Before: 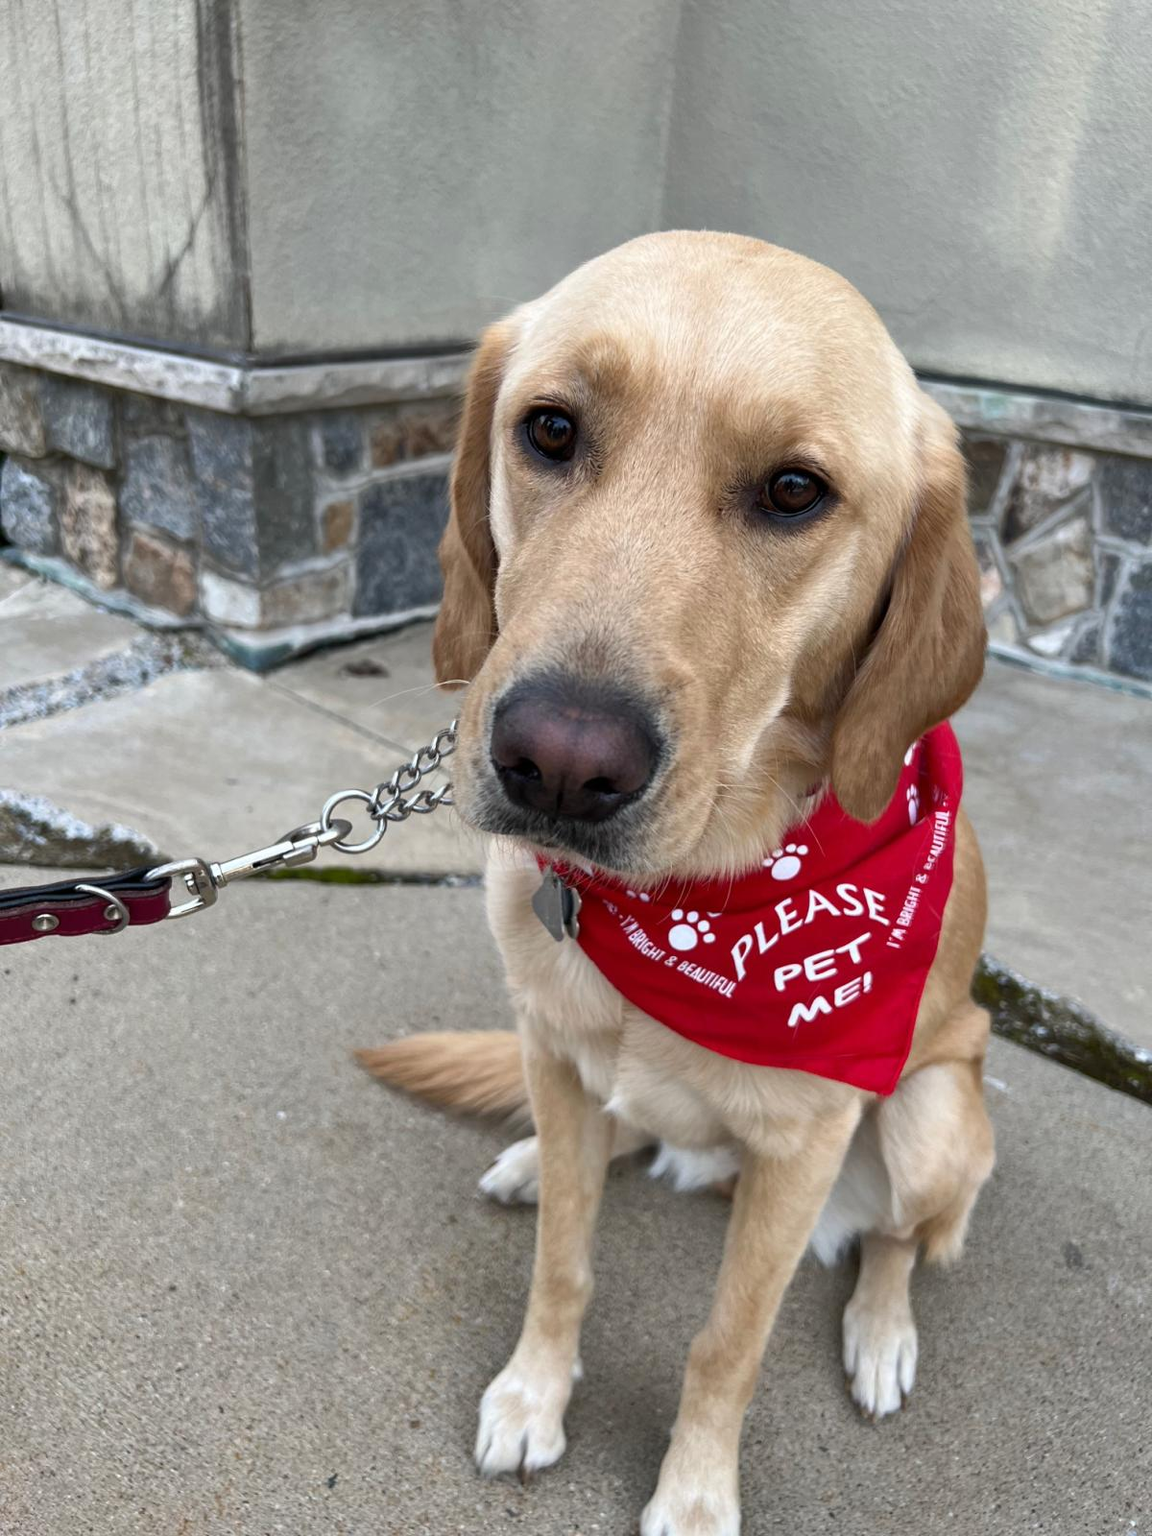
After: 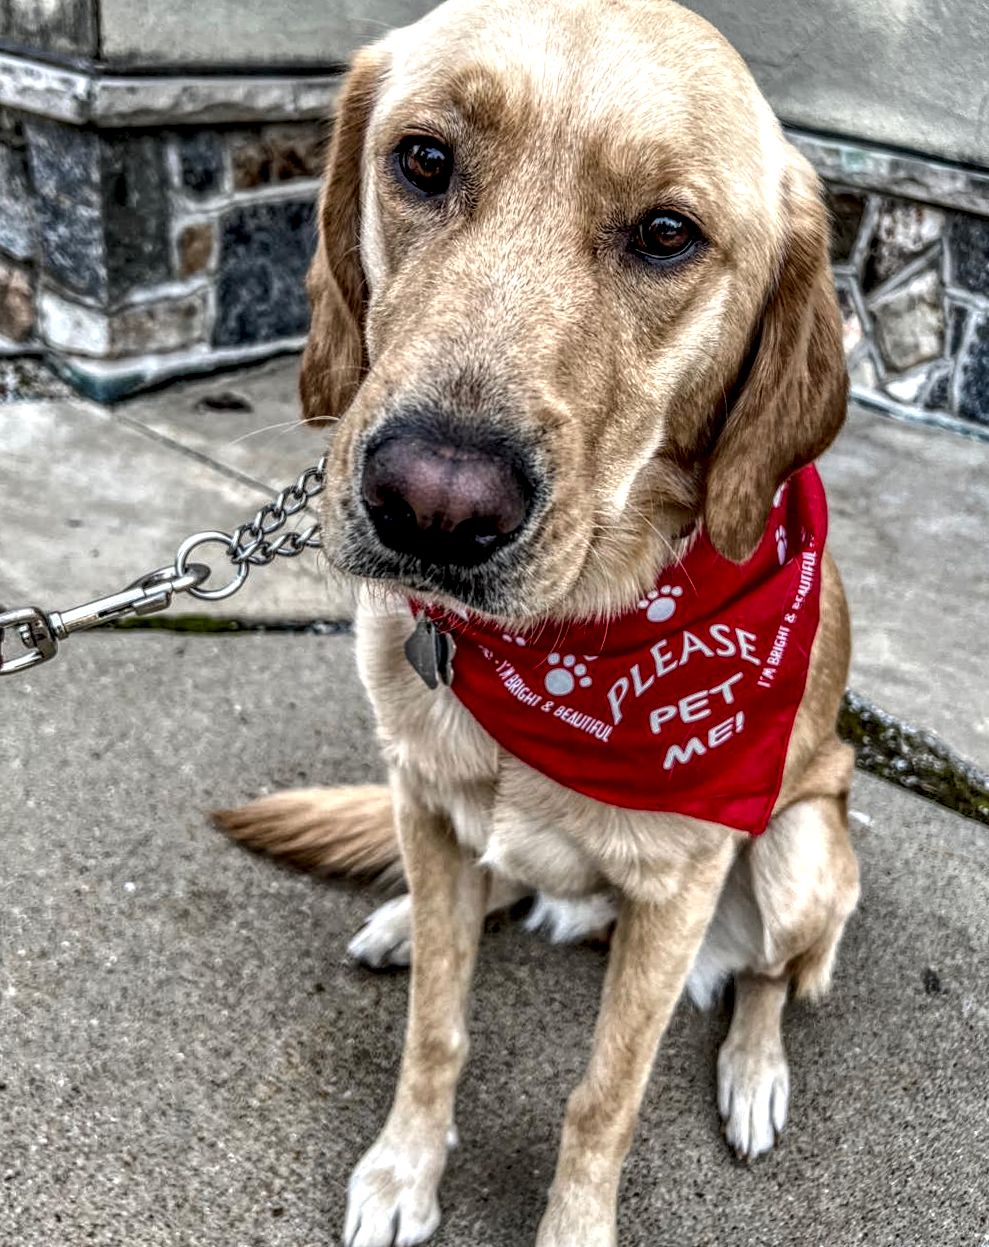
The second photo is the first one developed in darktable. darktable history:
exposure: black level correction 0.009, compensate highlight preservation false
rotate and perspective: rotation -0.013°, lens shift (vertical) -0.027, lens shift (horizontal) 0.178, crop left 0.016, crop right 0.989, crop top 0.082, crop bottom 0.918
crop: left 16.315%, top 14.246%
local contrast: highlights 0%, shadows 0%, detail 300%, midtone range 0.3
